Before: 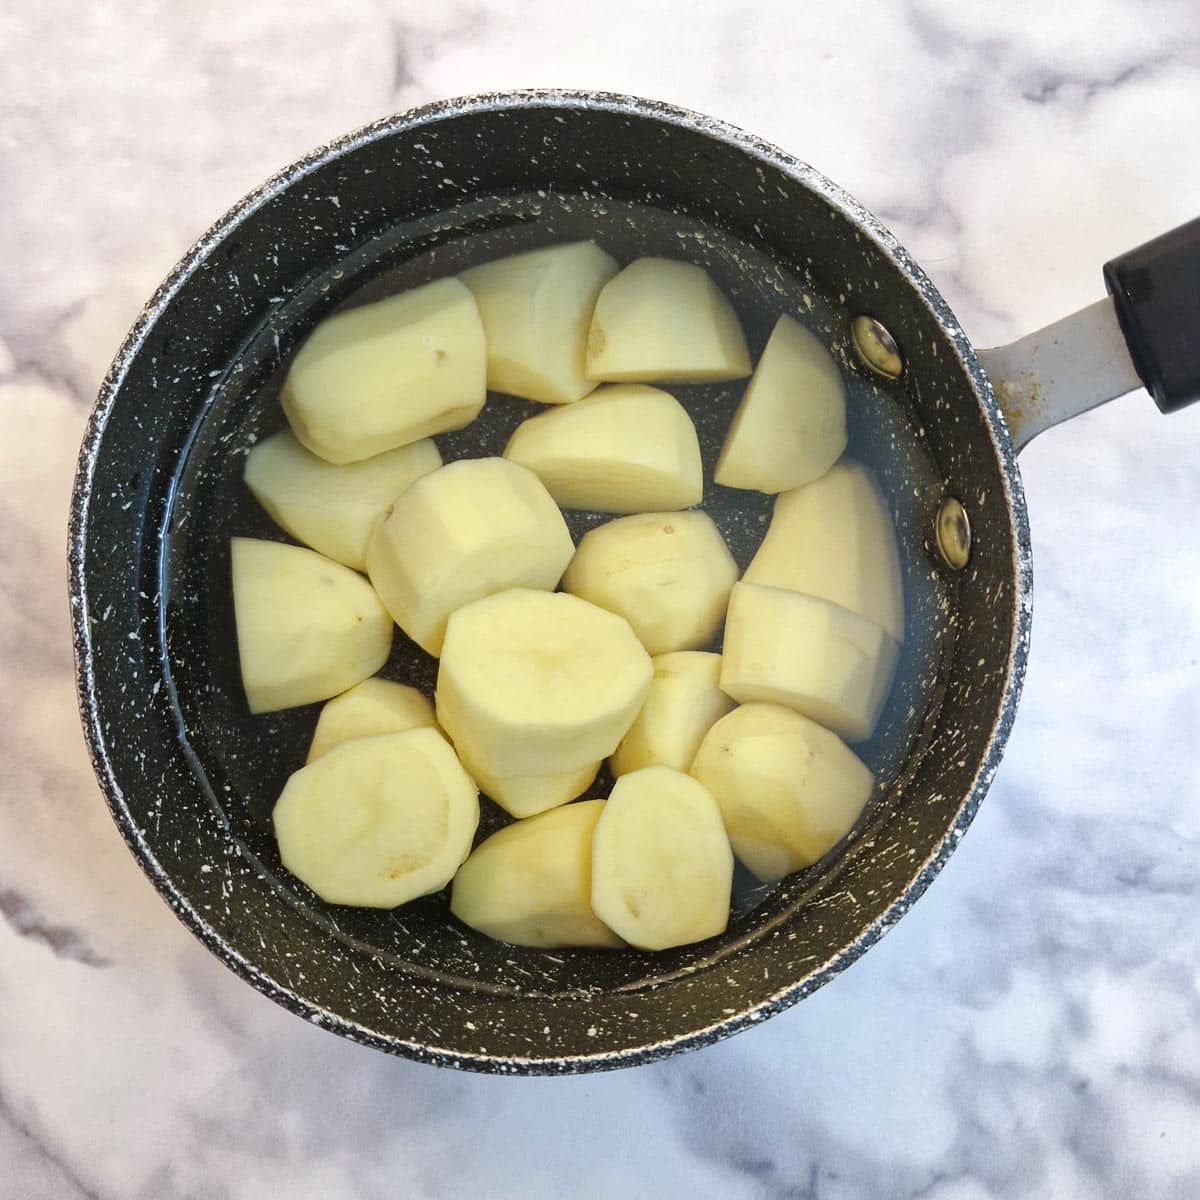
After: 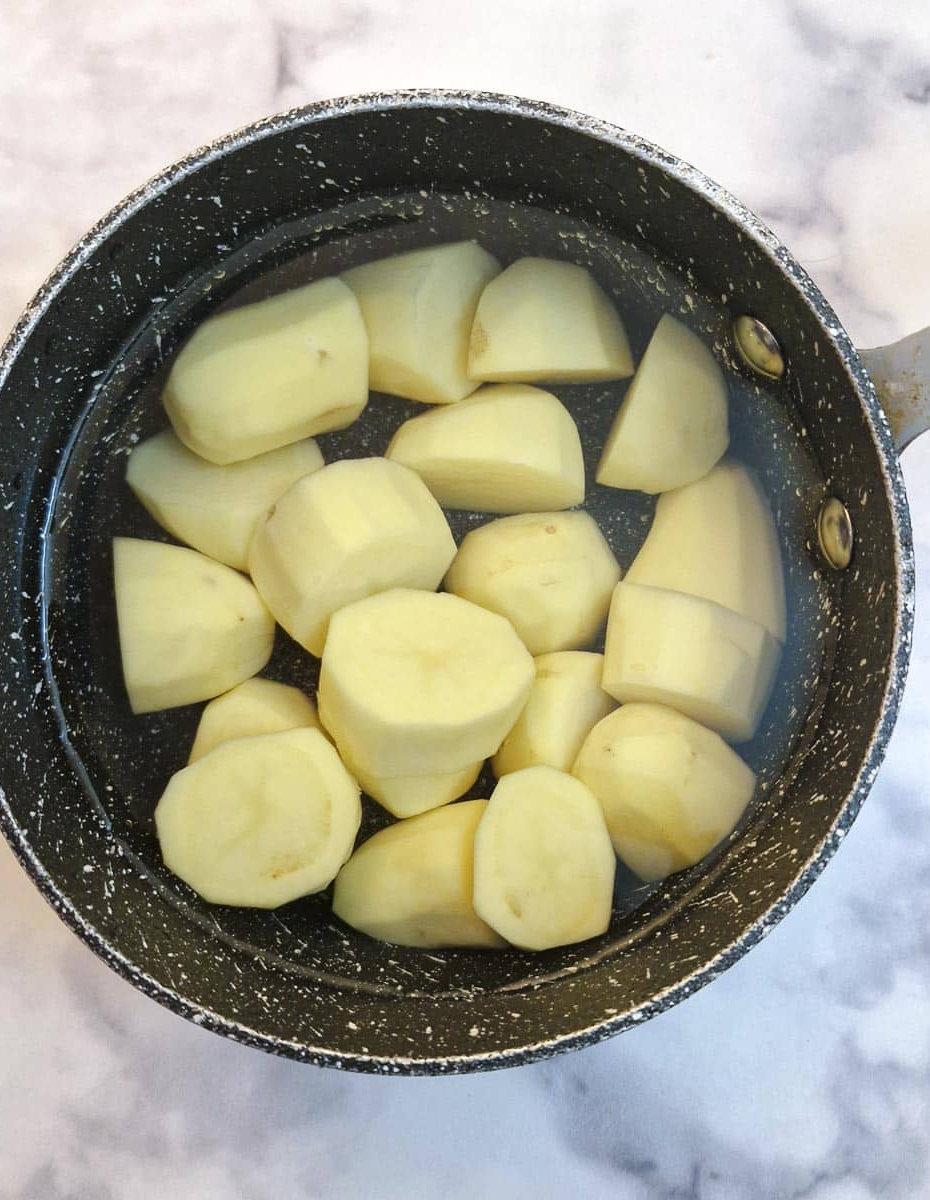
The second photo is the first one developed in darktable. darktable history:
crop: left 9.899%, right 12.548%
